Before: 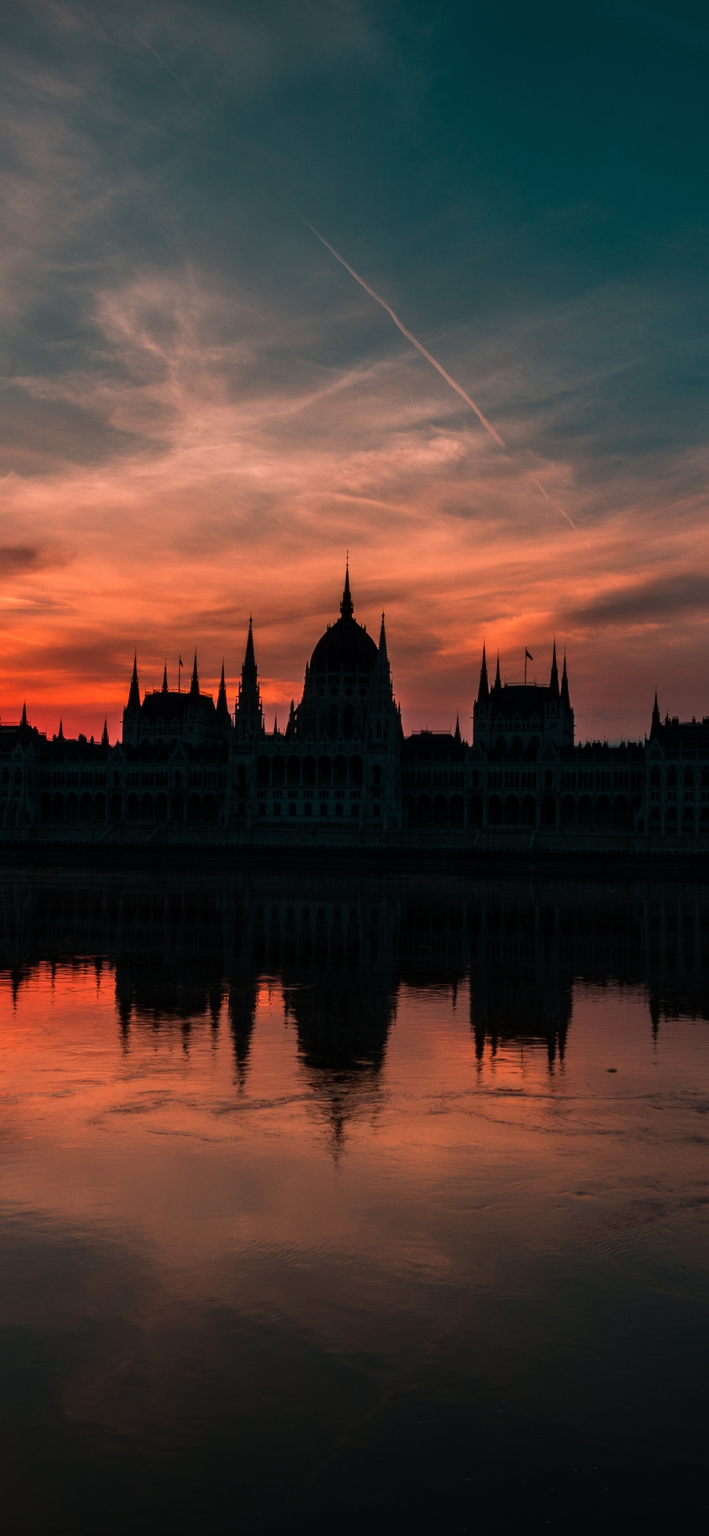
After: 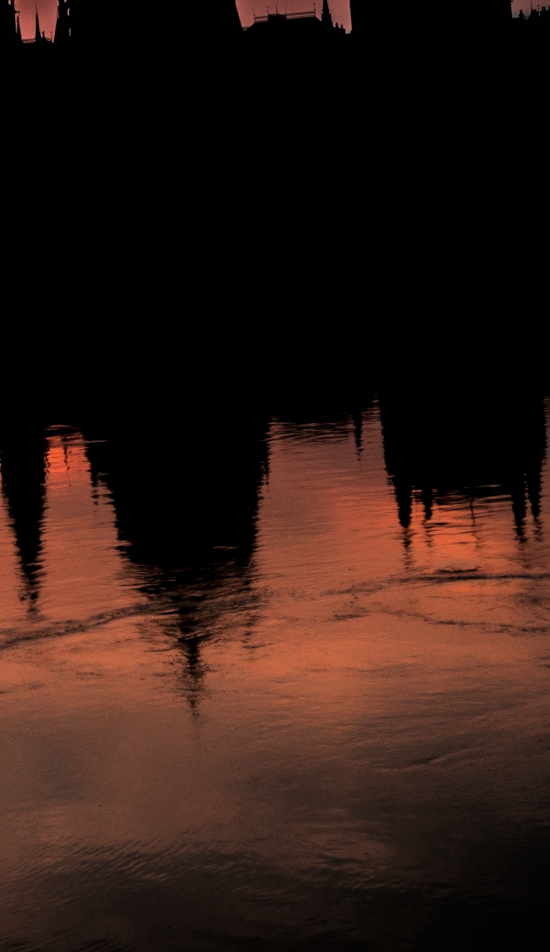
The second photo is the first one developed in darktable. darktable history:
crop: left 35.976%, top 45.819%, right 18.162%, bottom 5.807%
rotate and perspective: rotation -5°, crop left 0.05, crop right 0.952, crop top 0.11, crop bottom 0.89
filmic rgb: black relative exposure -5 EV, hardness 2.88, contrast 1.3, highlights saturation mix -30%
